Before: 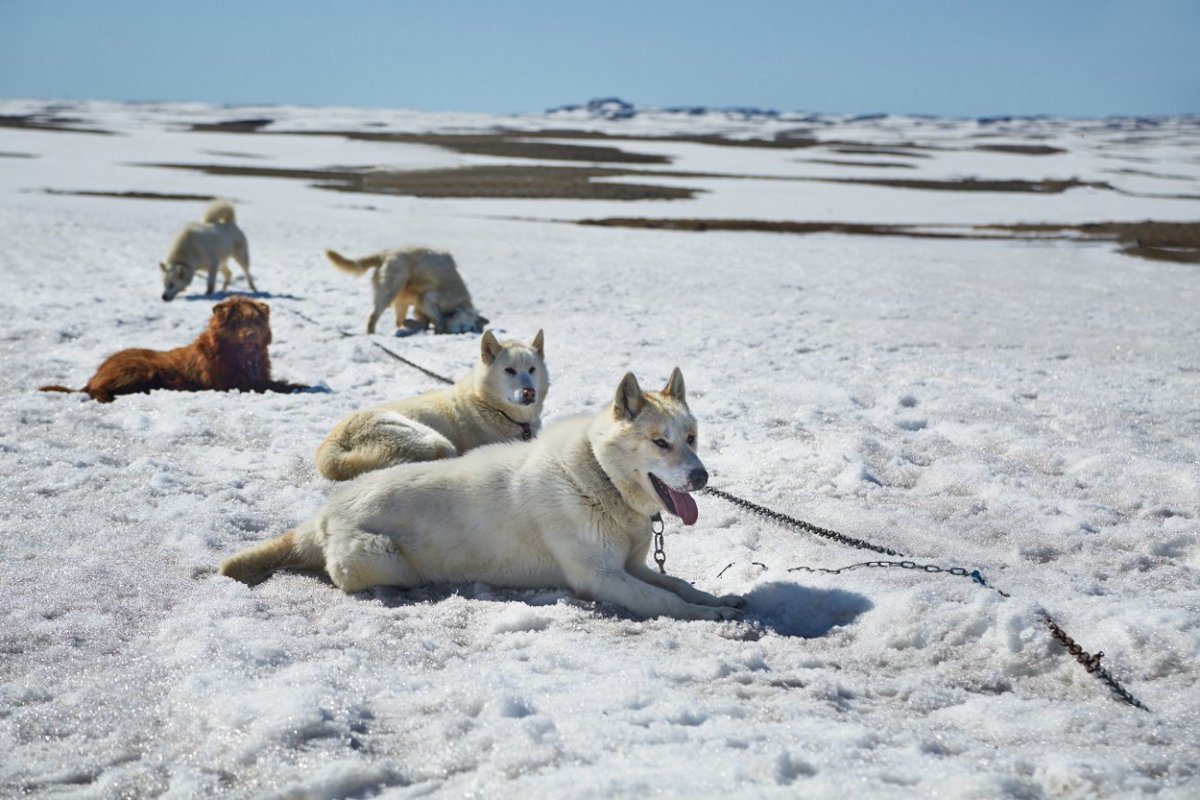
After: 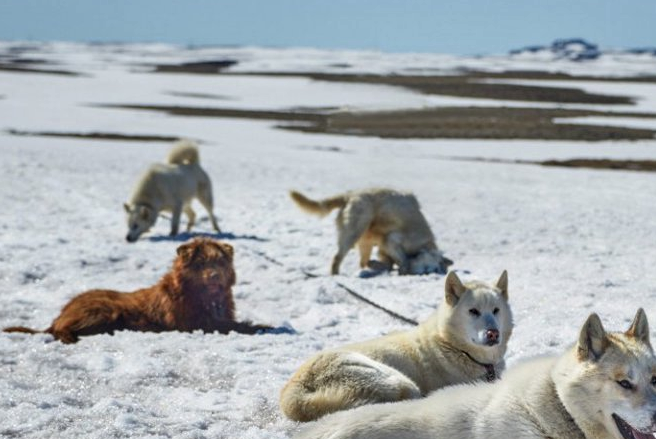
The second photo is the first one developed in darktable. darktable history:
crop and rotate: left 3.047%, top 7.509%, right 42.236%, bottom 37.598%
local contrast: on, module defaults
